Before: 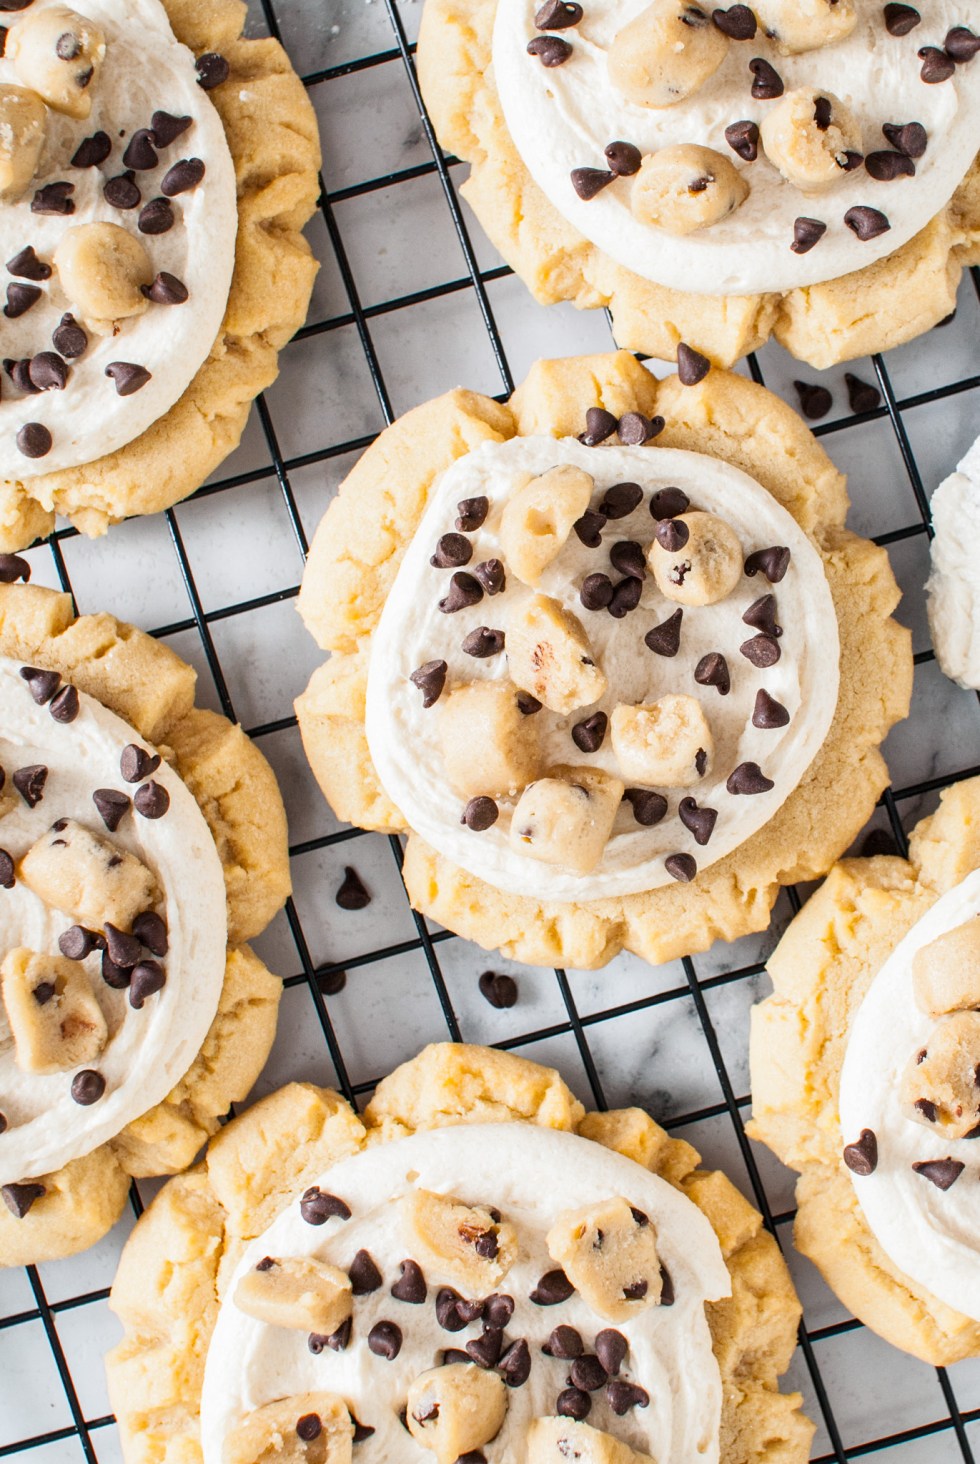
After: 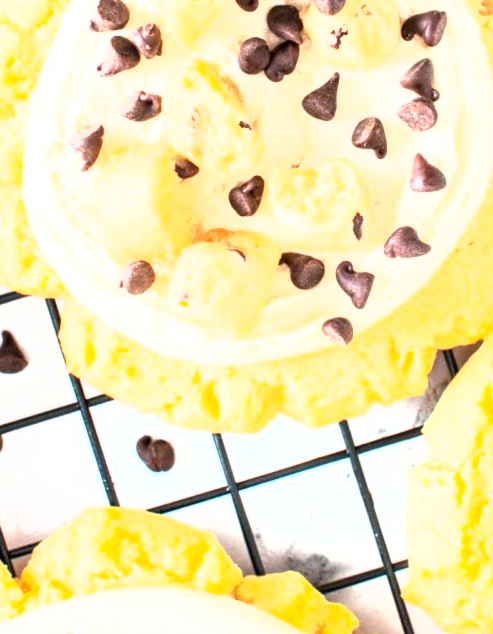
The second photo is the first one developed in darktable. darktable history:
graduated density: on, module defaults
crop: left 35.03%, top 36.625%, right 14.663%, bottom 20.057%
lowpass: radius 0.5, unbound 0
exposure: black level correction 0.001, exposure 2.607 EV, compensate exposure bias true, compensate highlight preservation false
